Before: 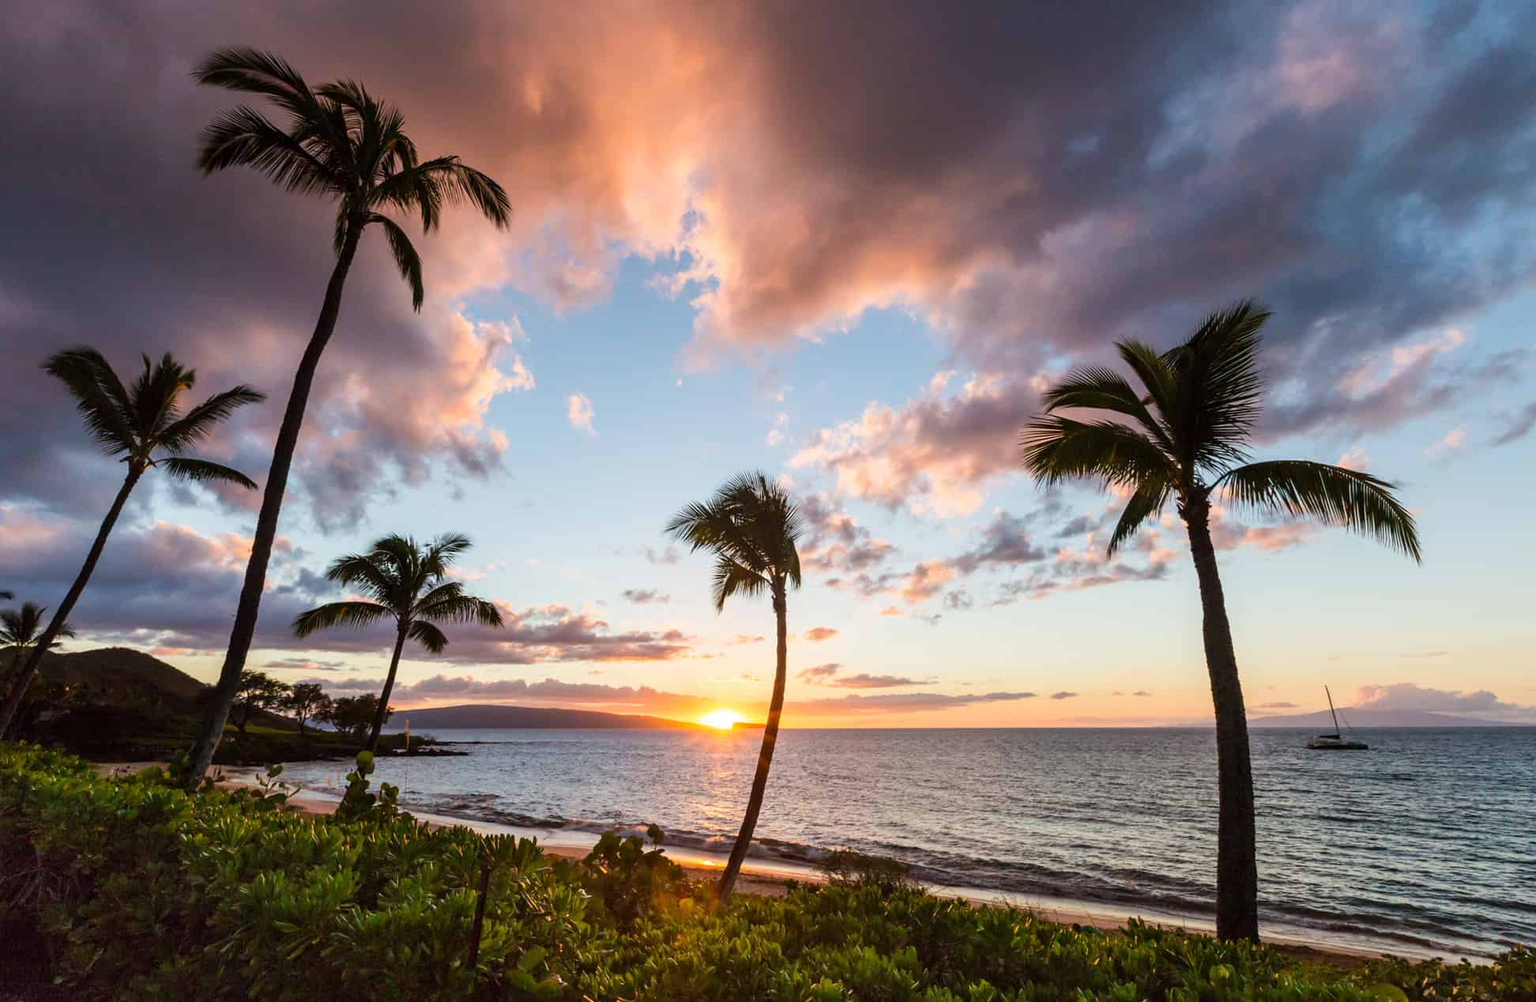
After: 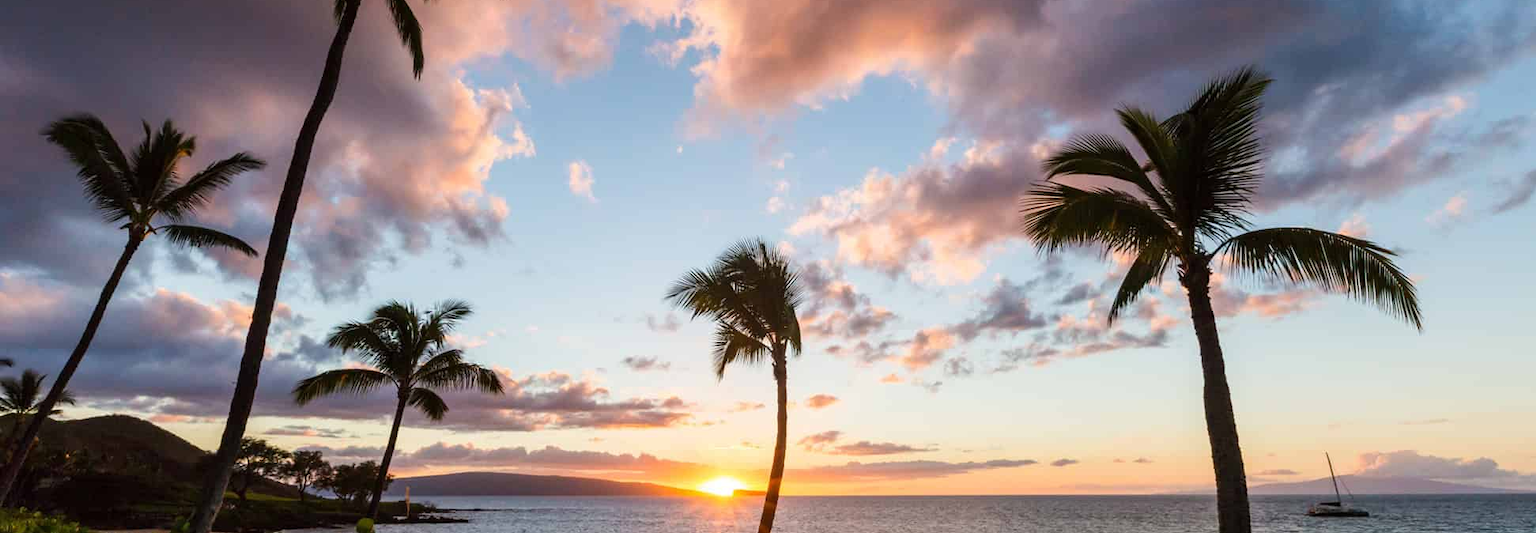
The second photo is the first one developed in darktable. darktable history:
crop and rotate: top 23.288%, bottom 23.413%
